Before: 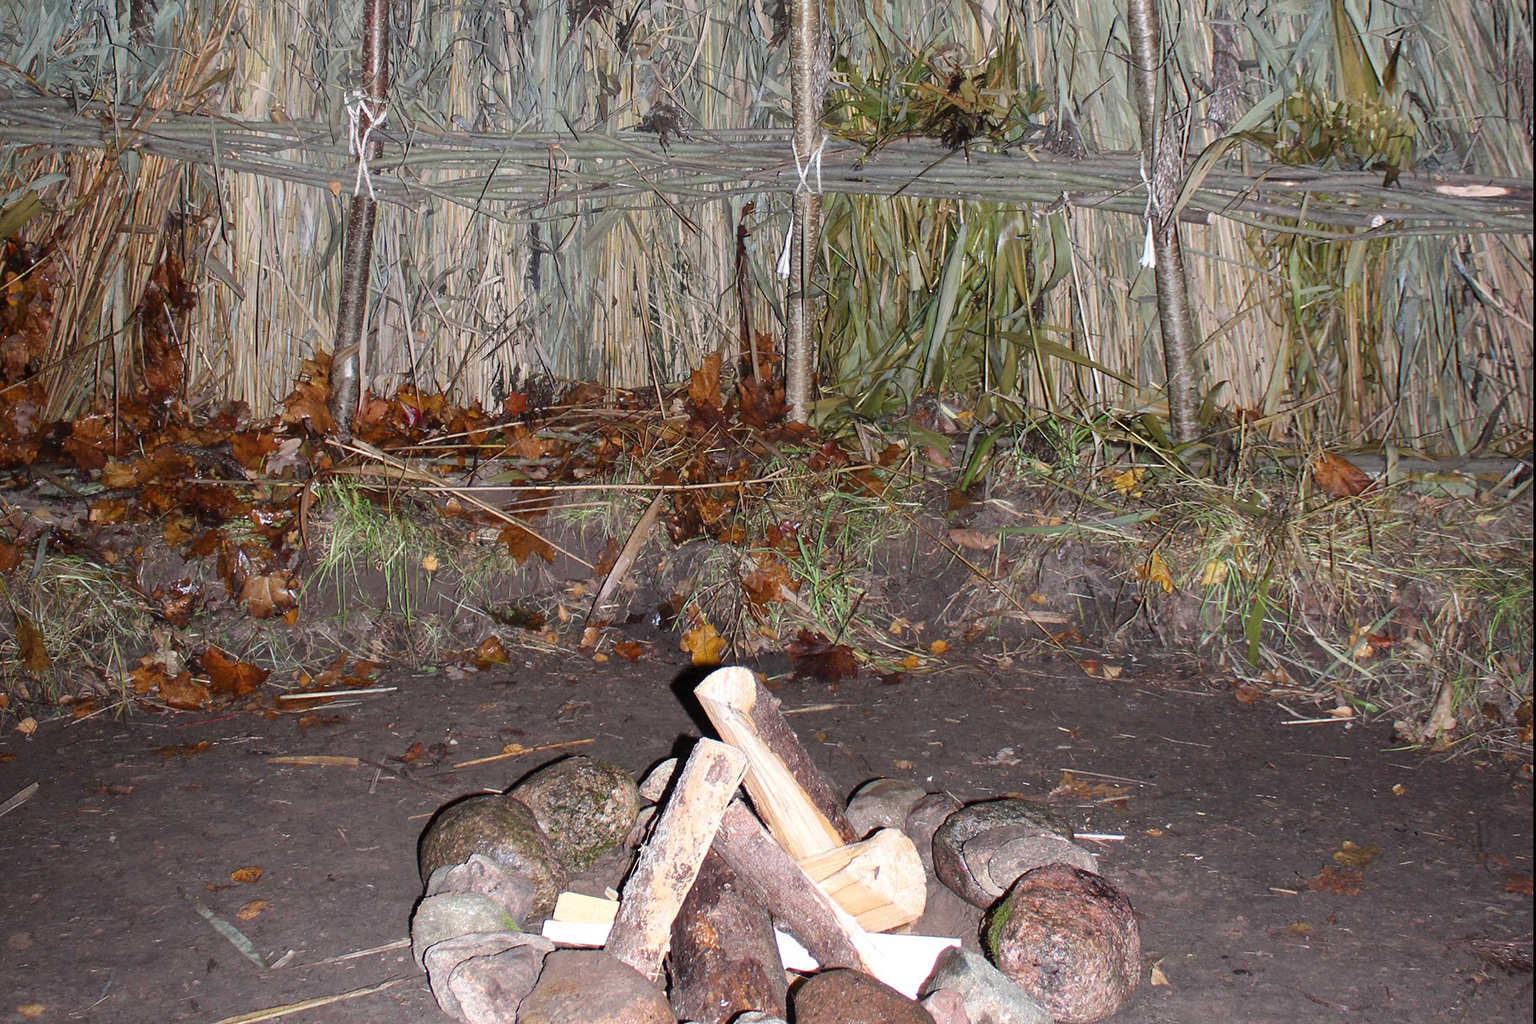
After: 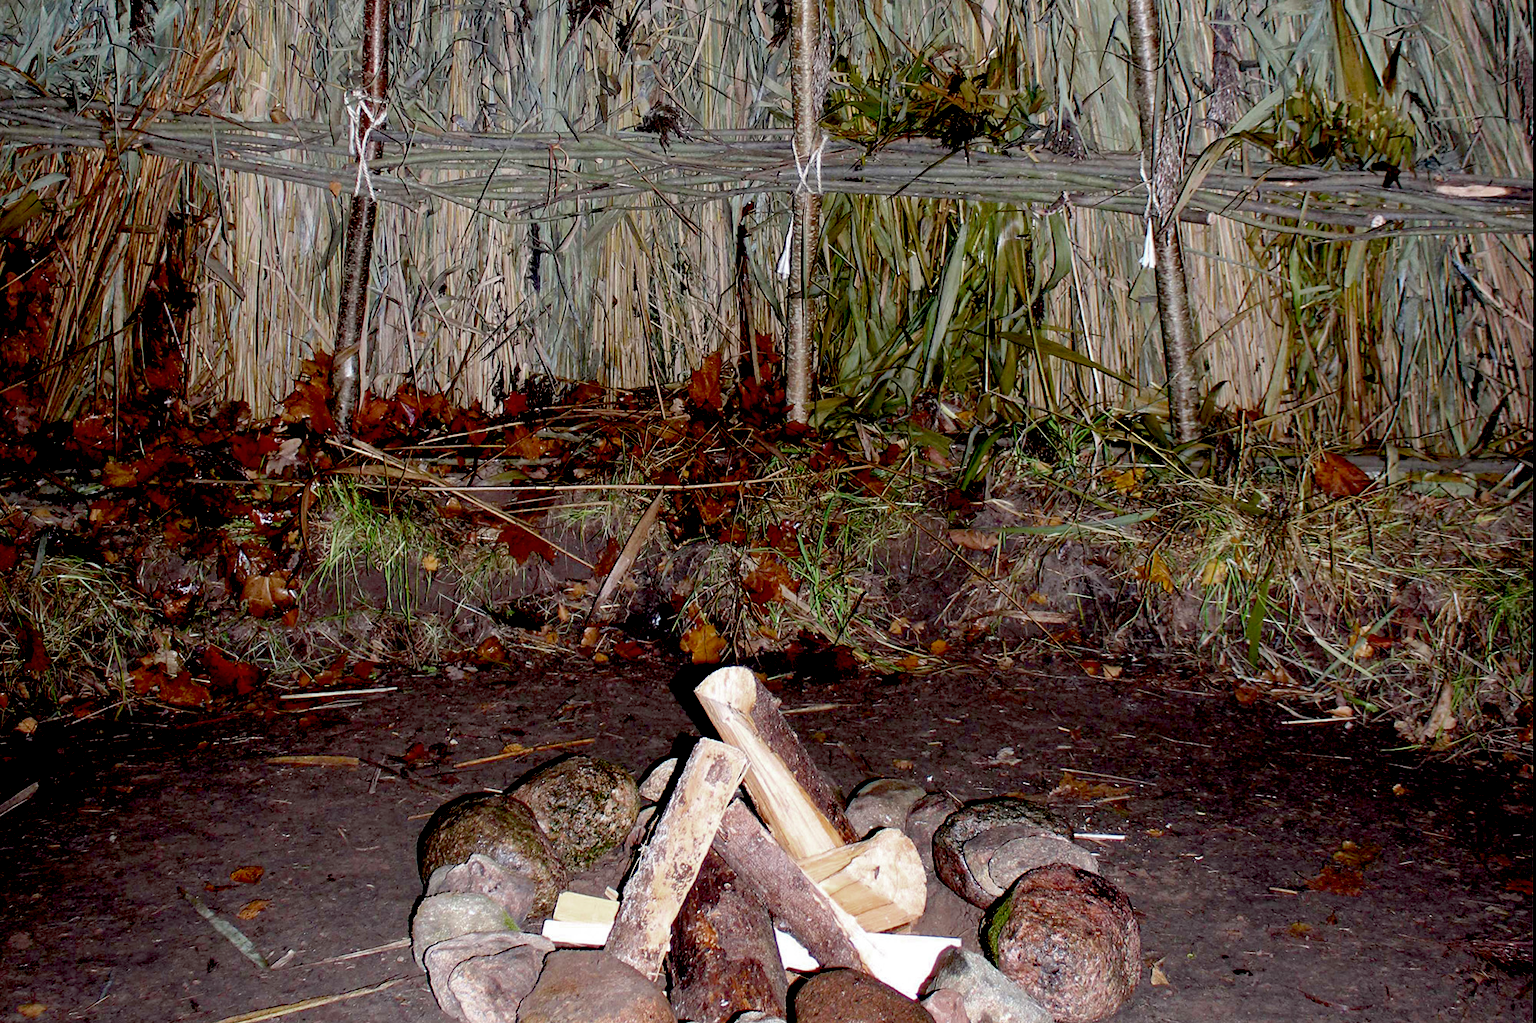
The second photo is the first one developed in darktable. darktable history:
color zones: curves: ch0 [(0.27, 0.396) (0.563, 0.504) (0.75, 0.5) (0.787, 0.307)]
exposure: black level correction 0.056, compensate highlight preservation false
